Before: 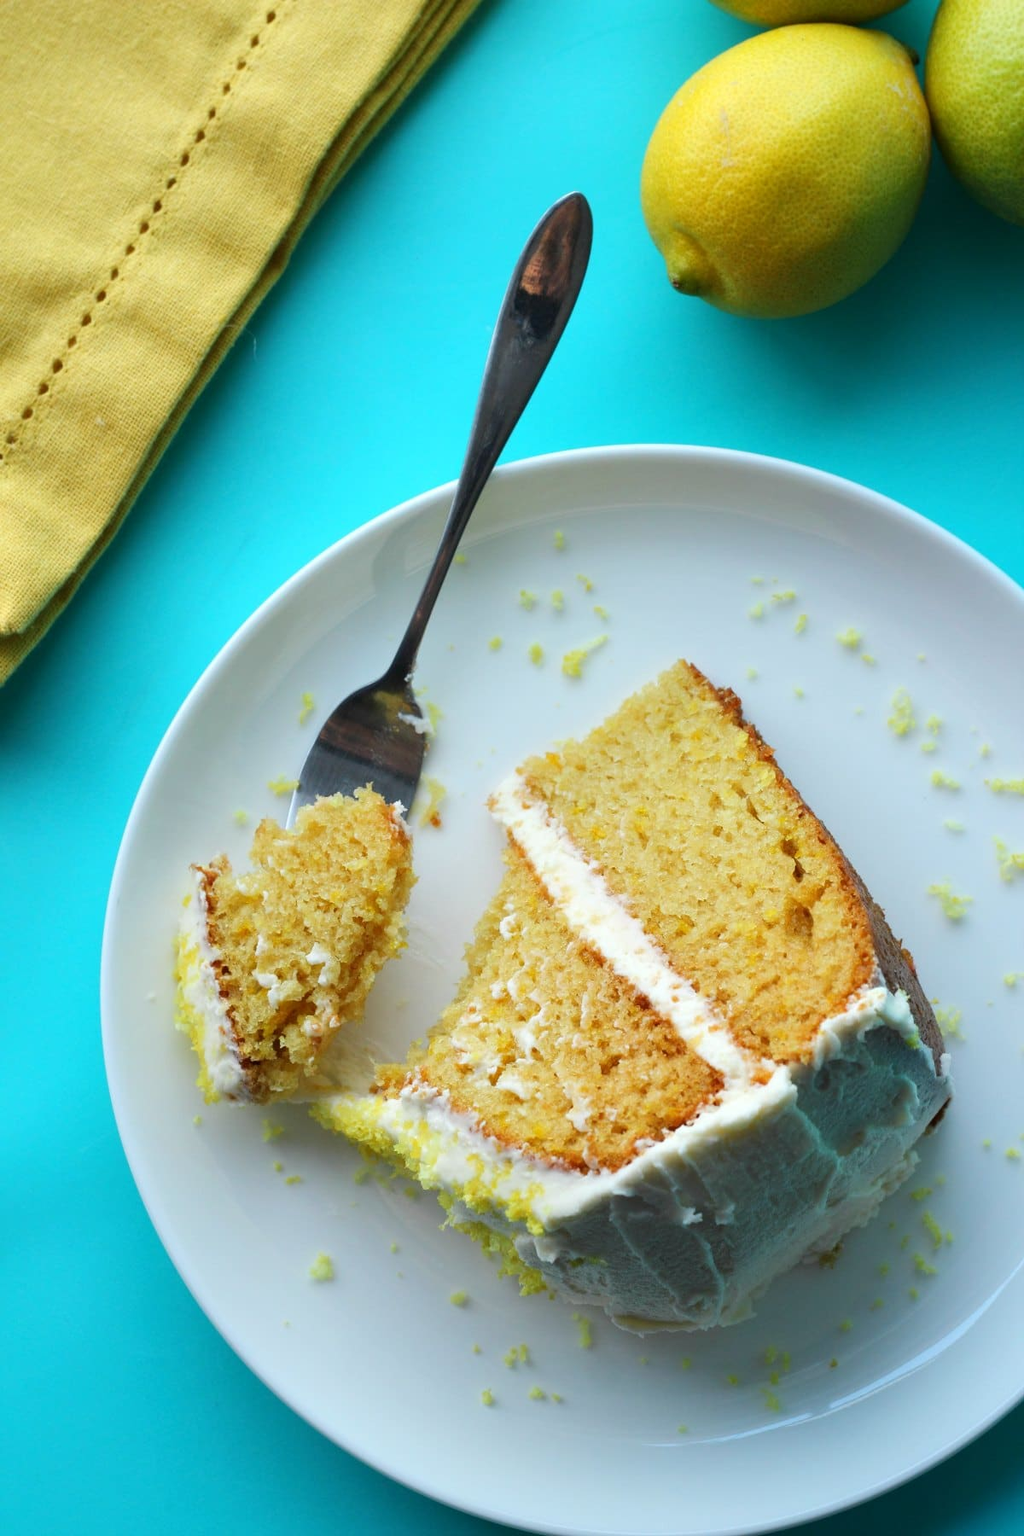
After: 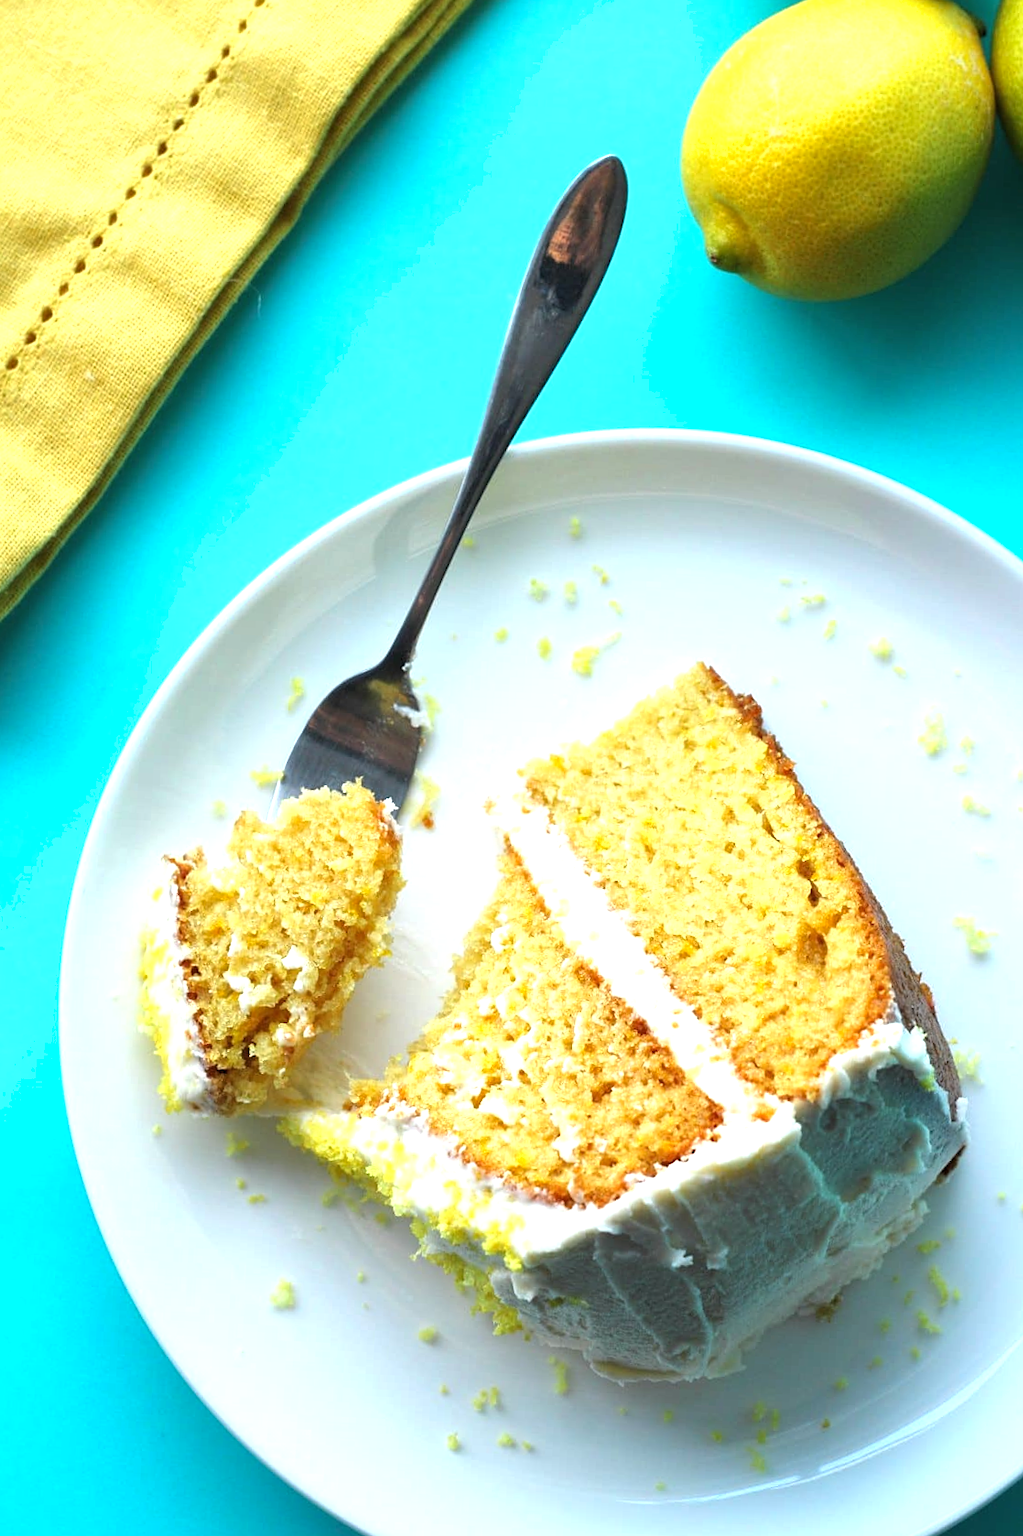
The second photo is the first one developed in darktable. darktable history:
shadows and highlights: shadows 25.69, highlights -24.51
exposure: exposure 0.719 EV, compensate exposure bias true, compensate highlight preservation false
sharpen: amount 0.214
crop and rotate: angle -2.82°
levels: levels [0.031, 0.5, 0.969]
